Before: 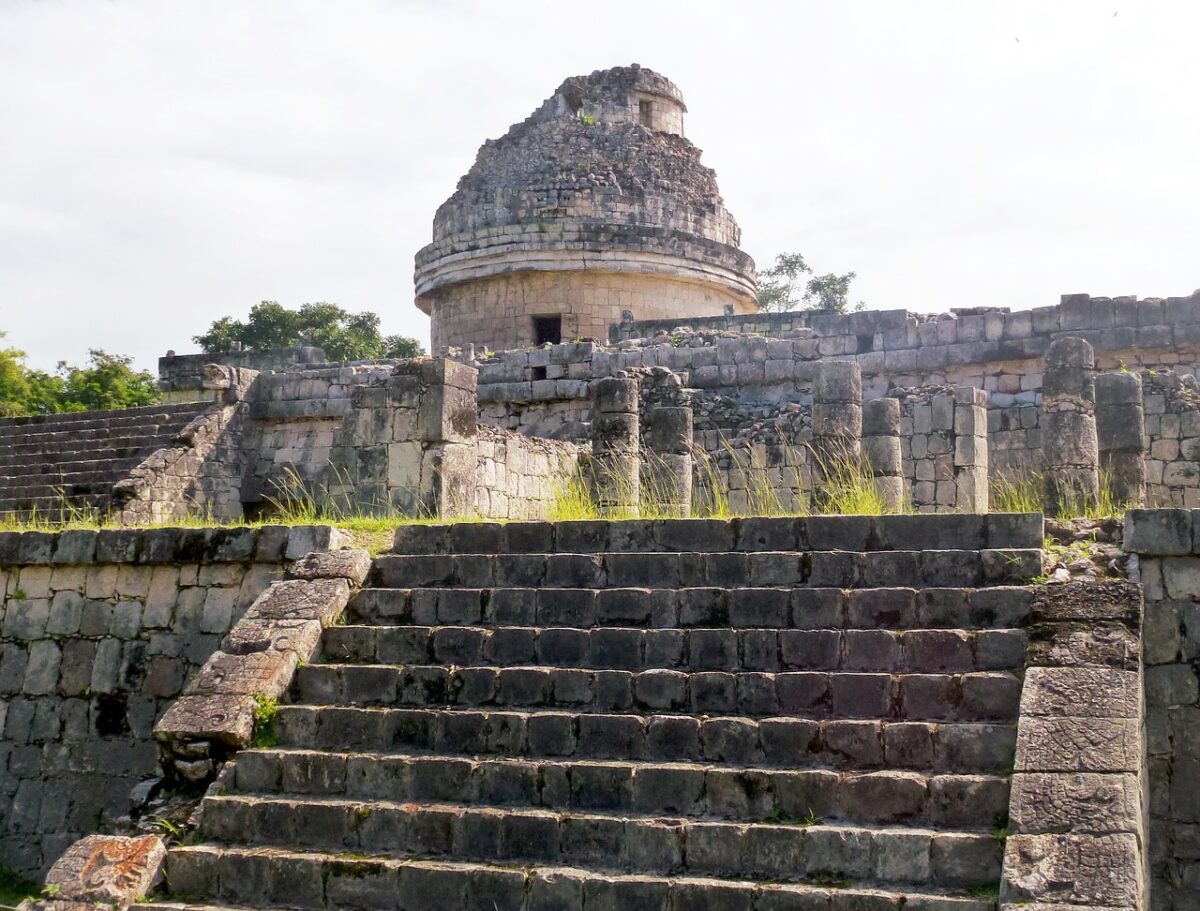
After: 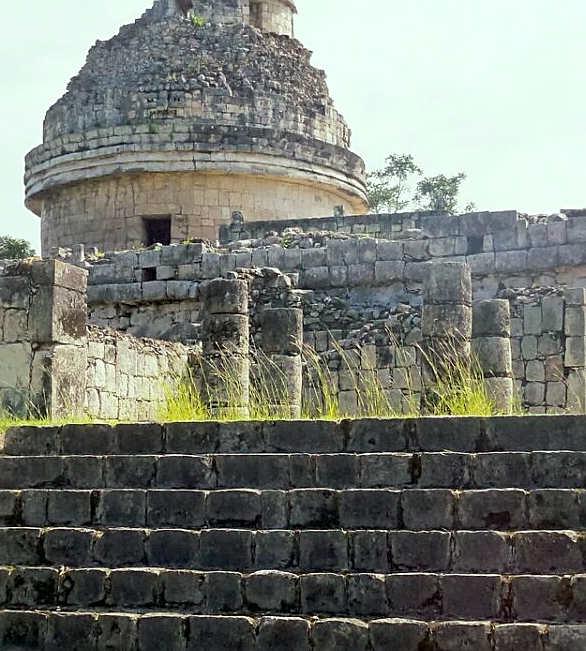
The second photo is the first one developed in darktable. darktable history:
sharpen: on, module defaults
crop: left 32.511%, top 10.976%, right 18.599%, bottom 17.509%
color correction: highlights a* -8.31, highlights b* 3.64
